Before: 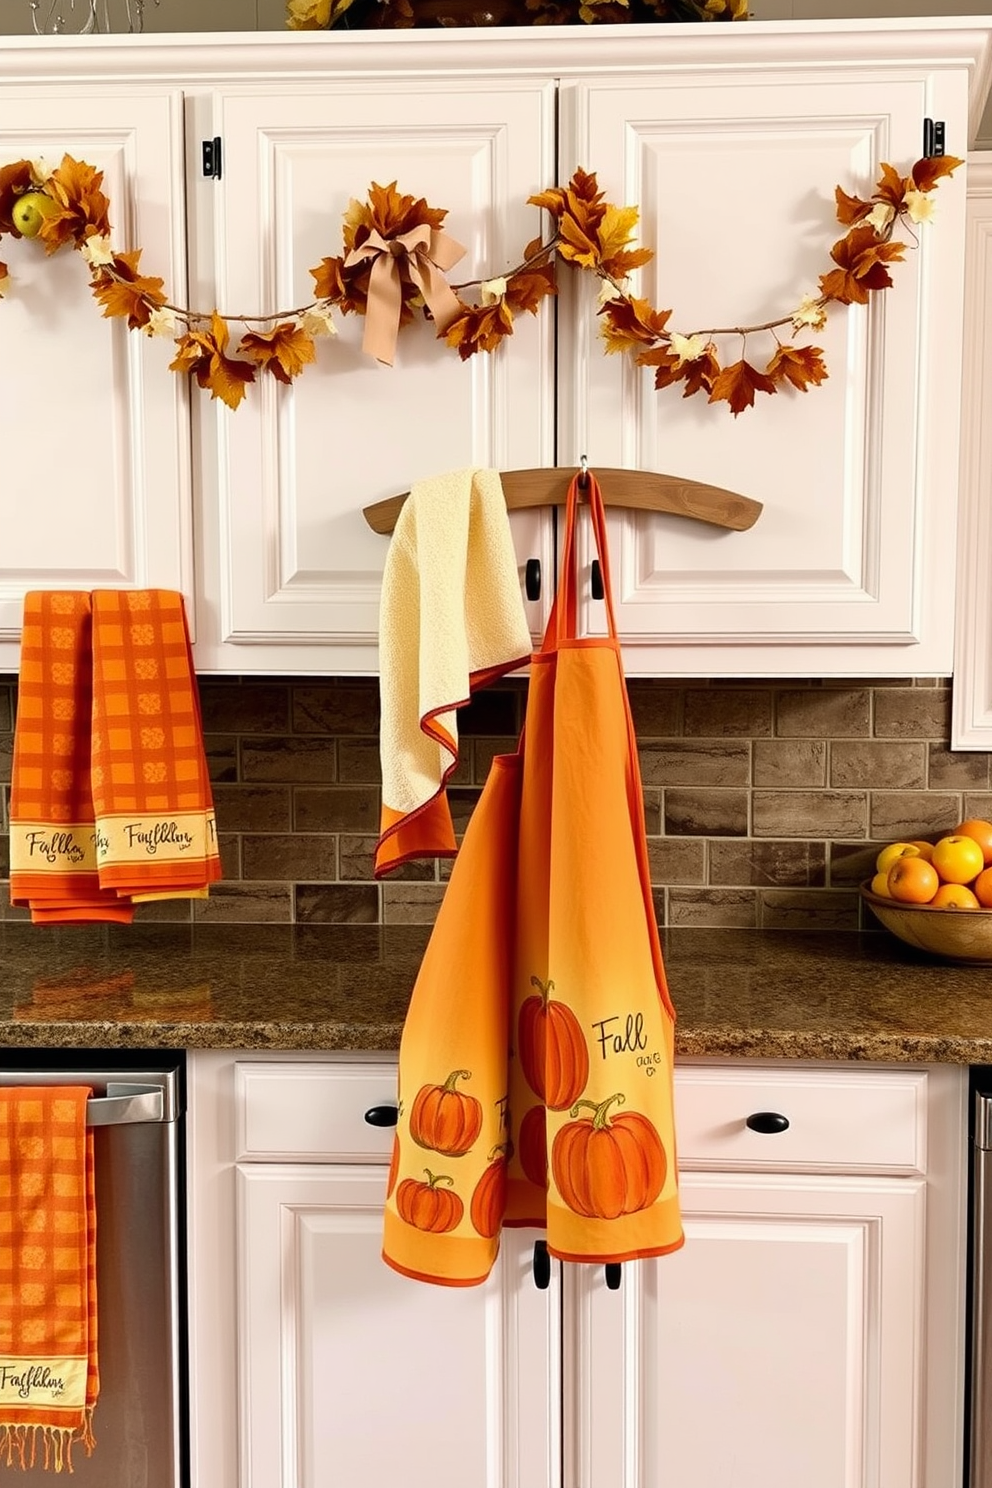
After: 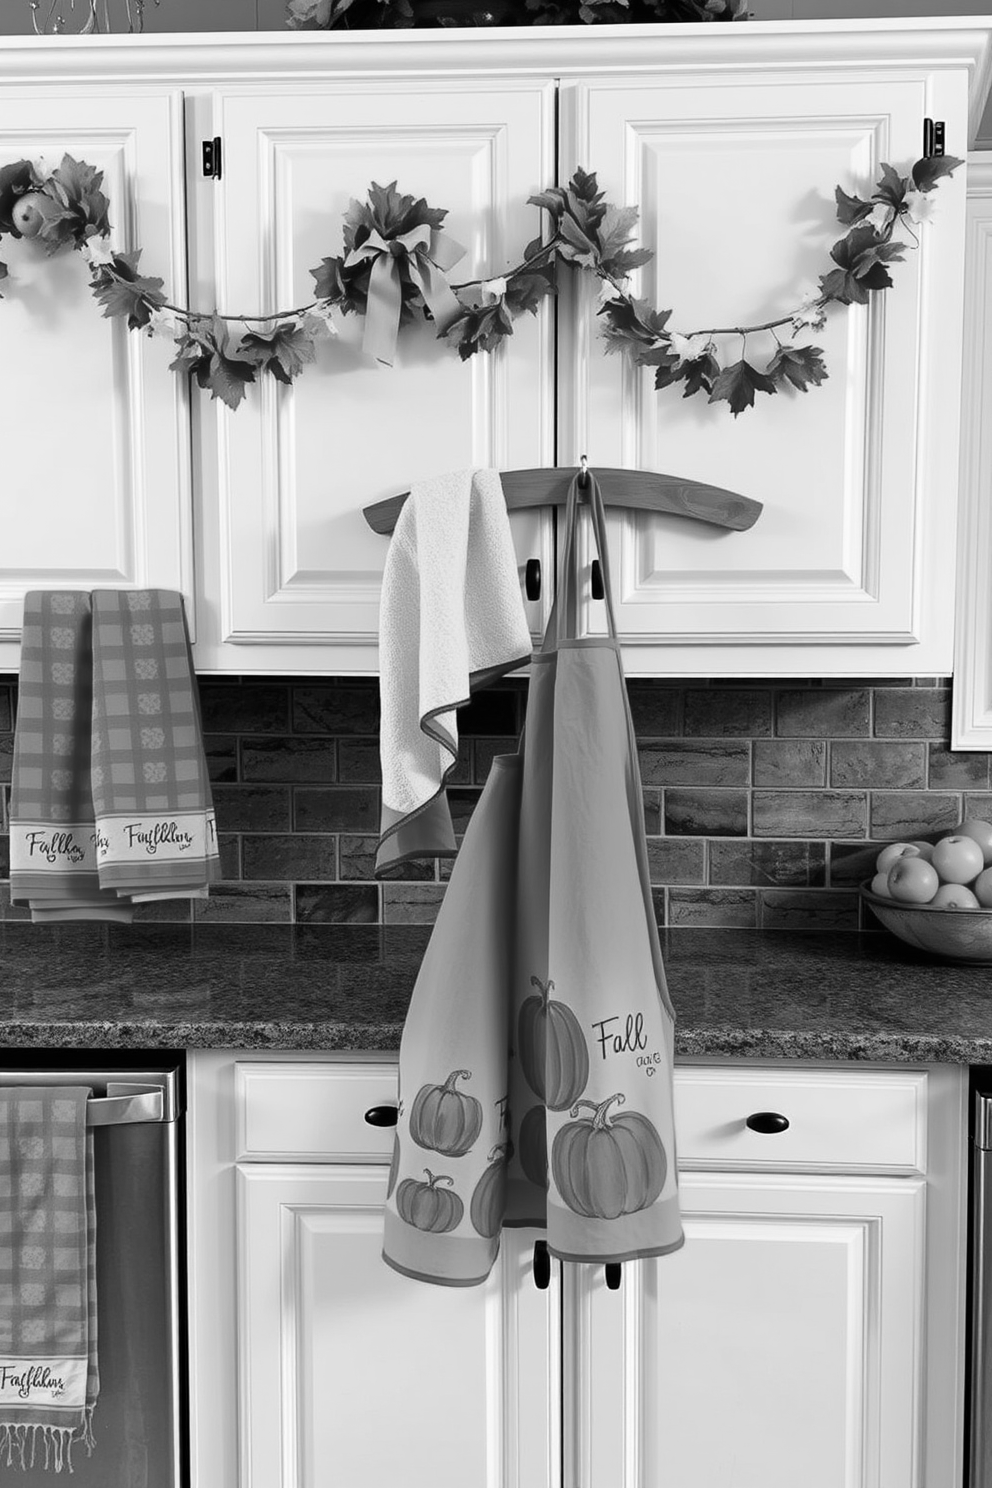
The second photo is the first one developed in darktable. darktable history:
color calibration: output gray [0.267, 0.423, 0.267, 0], illuminant custom, x 0.392, y 0.392, temperature 3848.21 K, saturation algorithm version 1 (2020)
